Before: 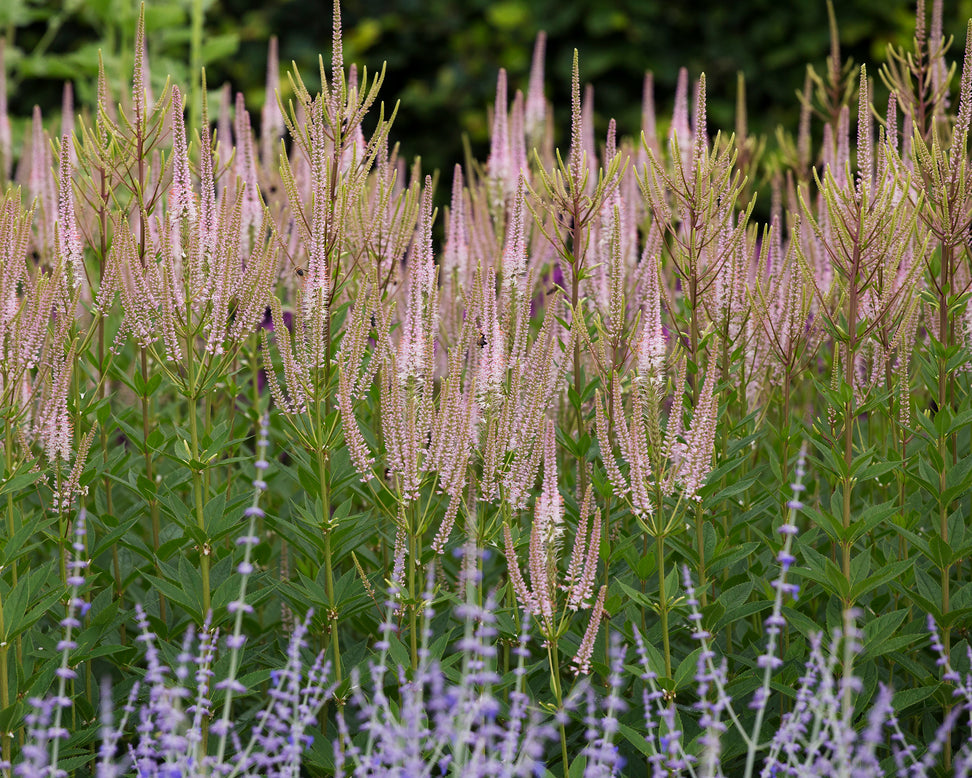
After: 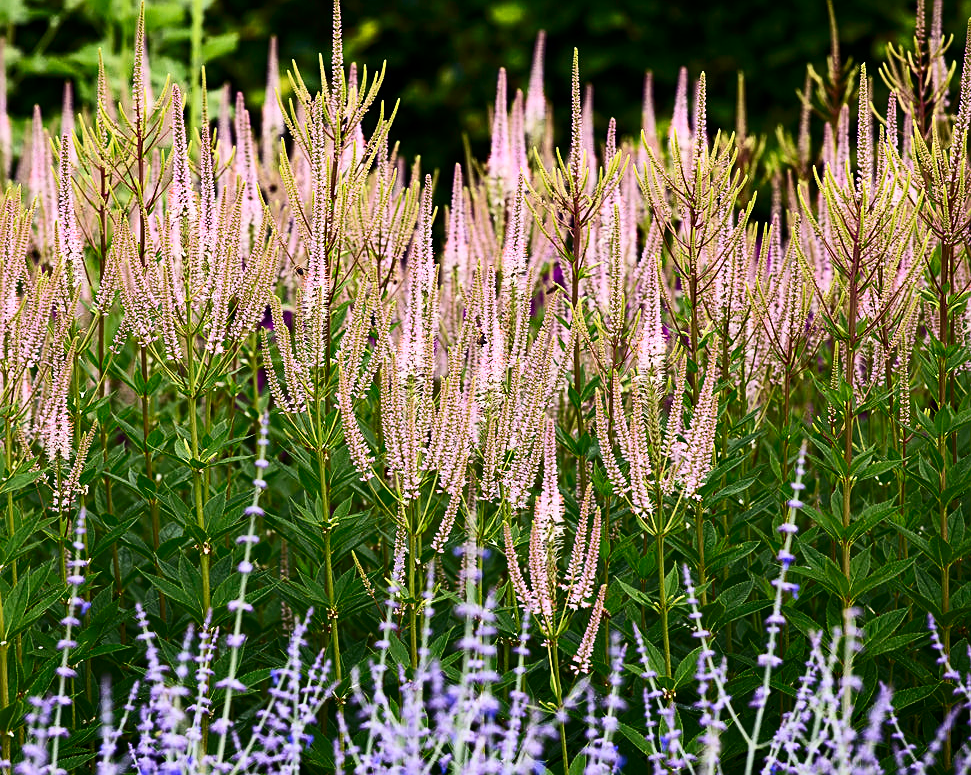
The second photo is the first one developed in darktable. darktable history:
crop: top 0.15%, bottom 0.18%
sharpen: on, module defaults
color correction: highlights b* -0.039, saturation 1.07
contrast brightness saturation: contrast 0.407, brightness 0.042, saturation 0.264
